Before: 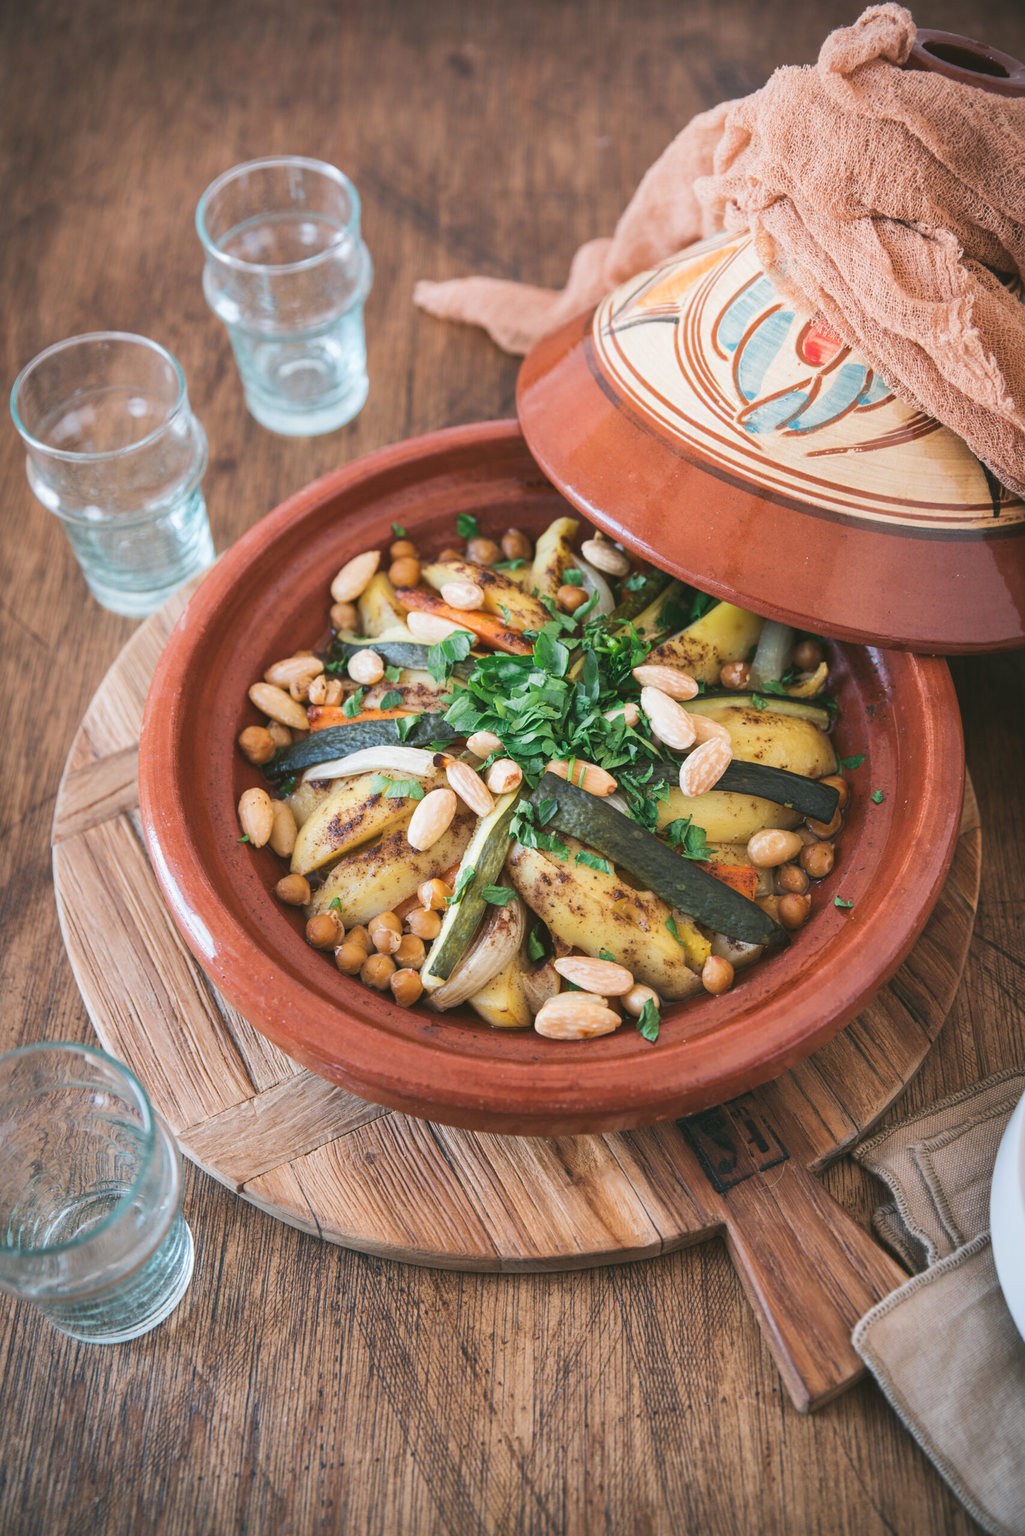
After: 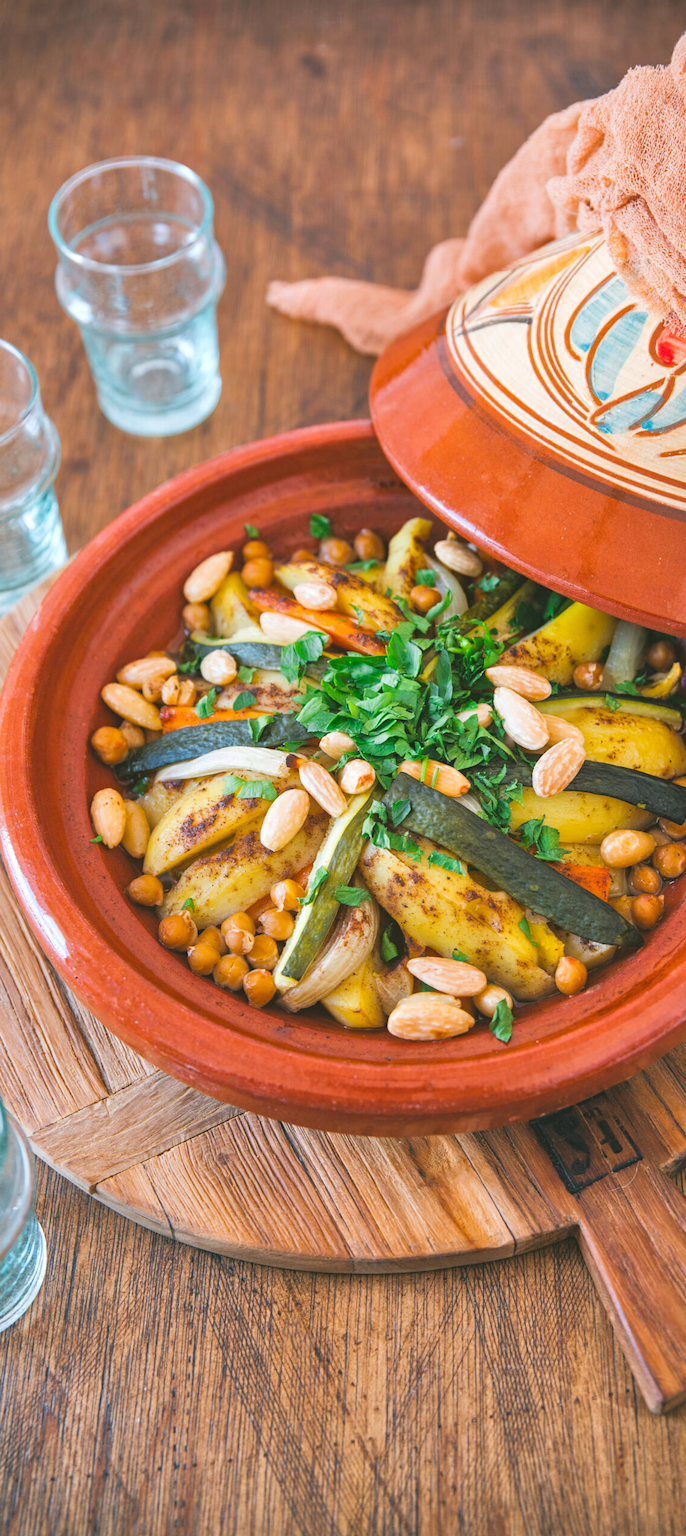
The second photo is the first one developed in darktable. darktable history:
color balance rgb: global offset › luminance 0.781%, perceptual saturation grading › global saturation 29.822%, global vibrance 3.293%
crop and rotate: left 14.443%, right 18.626%
tone equalizer: -8 EV 0.016 EV, -7 EV -0.025 EV, -6 EV 0.013 EV, -5 EV 0.049 EV, -4 EV 0.307 EV, -3 EV 0.629 EV, -2 EV 0.584 EV, -1 EV 0.176 EV, +0 EV 0.033 EV
haze removal: compatibility mode true, adaptive false
